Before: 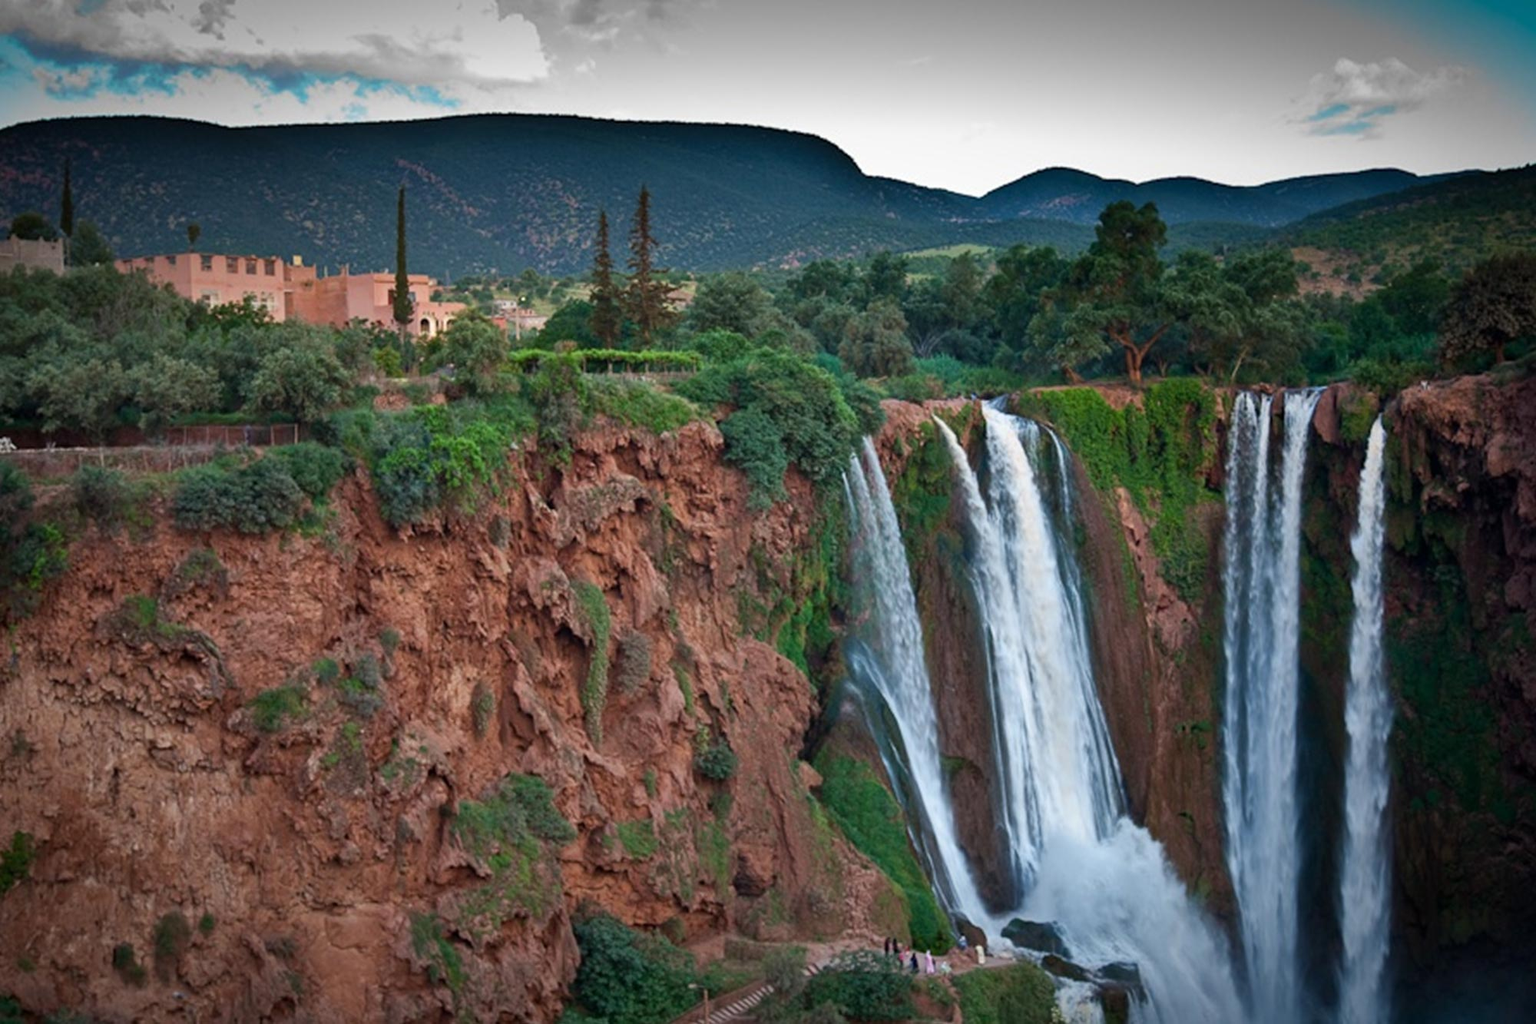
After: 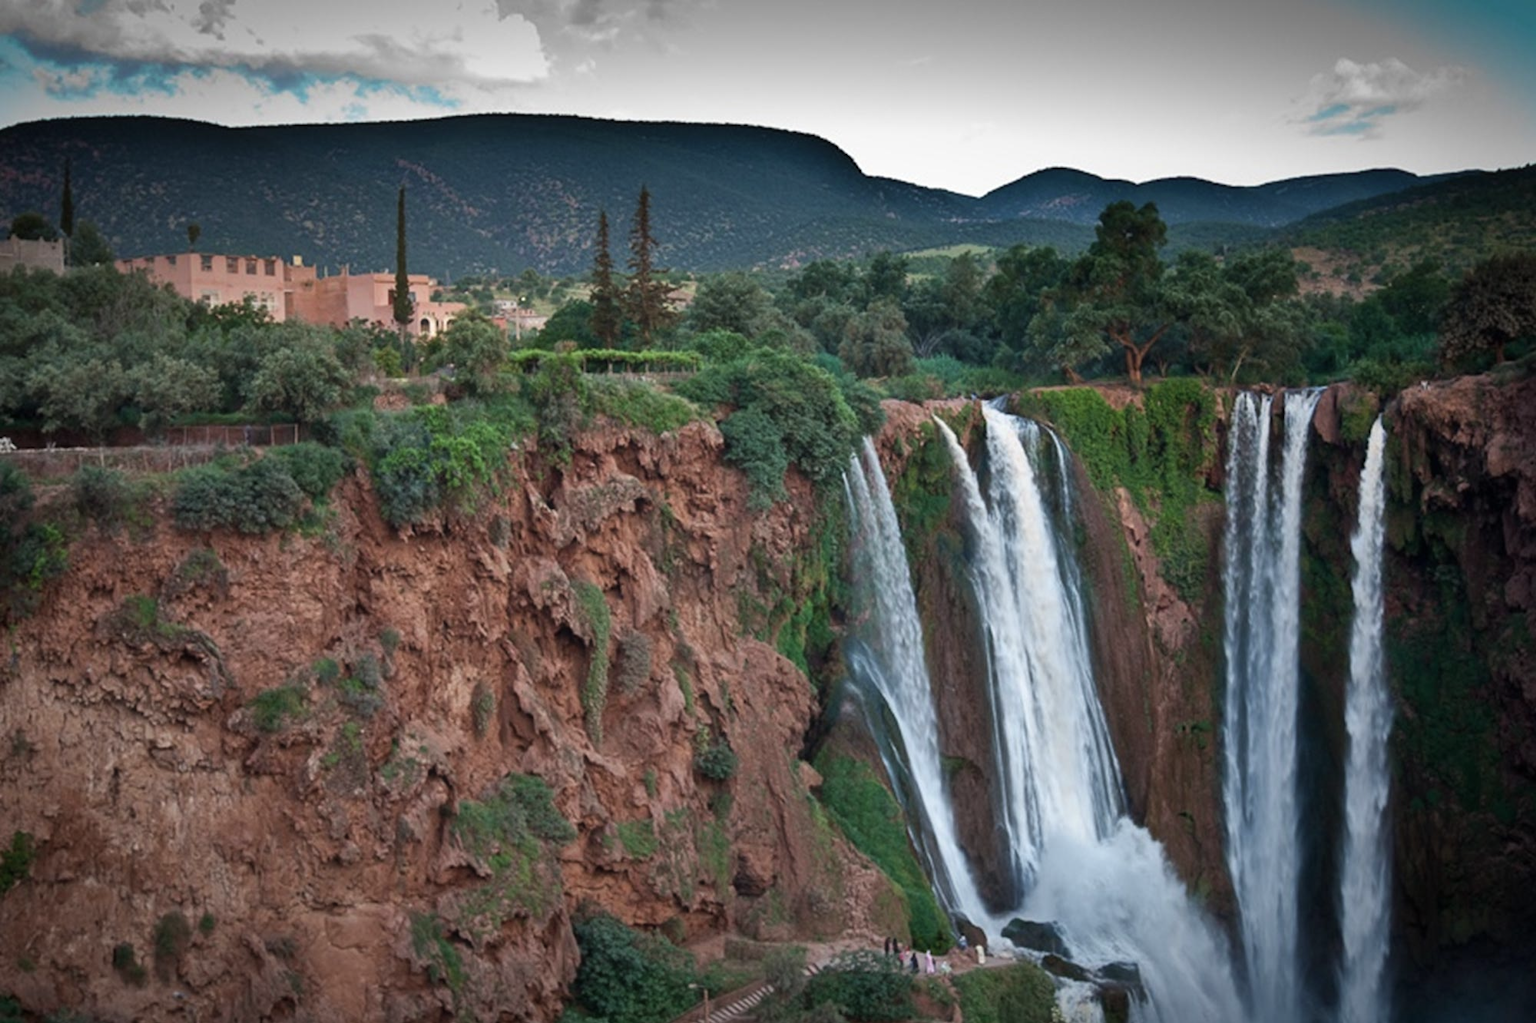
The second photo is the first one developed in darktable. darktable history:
color correction: highlights b* 0.022, saturation 0.801
haze removal: strength -0.053, compatibility mode true, adaptive false
